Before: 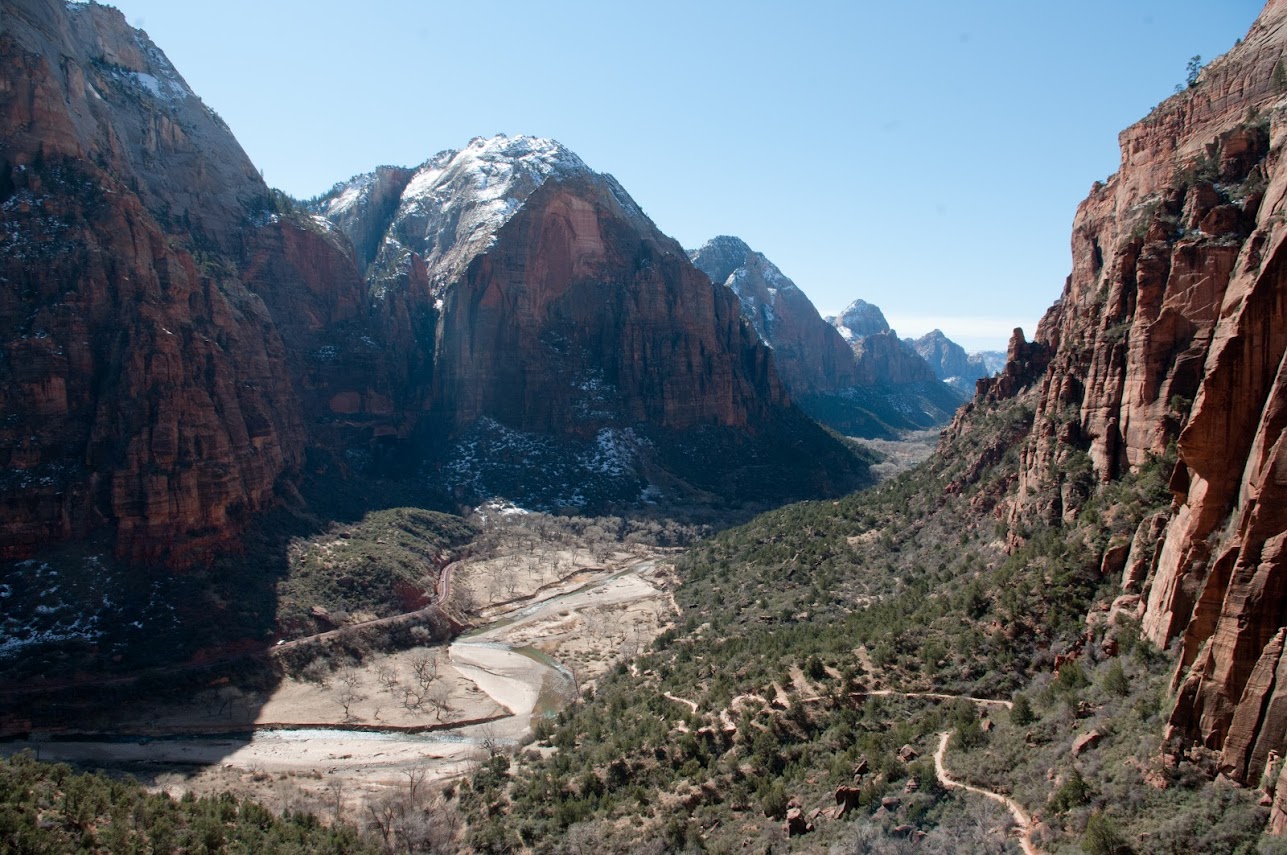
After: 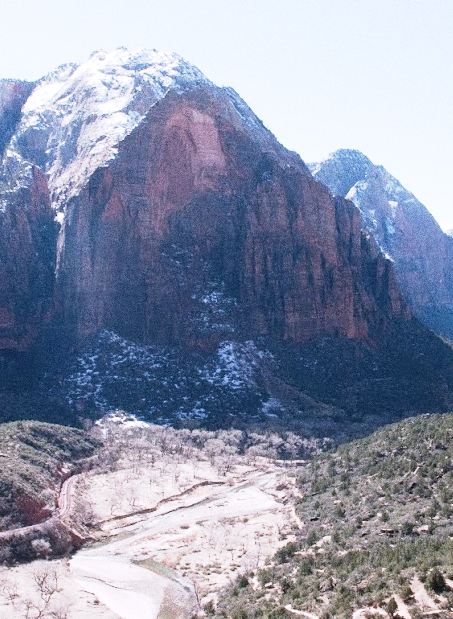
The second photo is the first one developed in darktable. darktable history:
crop and rotate: left 29.476%, top 10.214%, right 35.32%, bottom 17.333%
white balance: red 1.042, blue 1.17
grain: coarseness 0.09 ISO, strength 40%
base curve: curves: ch0 [(0, 0) (0.088, 0.125) (0.176, 0.251) (0.354, 0.501) (0.613, 0.749) (1, 0.877)], preserve colors none
color correction: saturation 0.8
exposure: exposure 0.766 EV, compensate highlight preservation false
